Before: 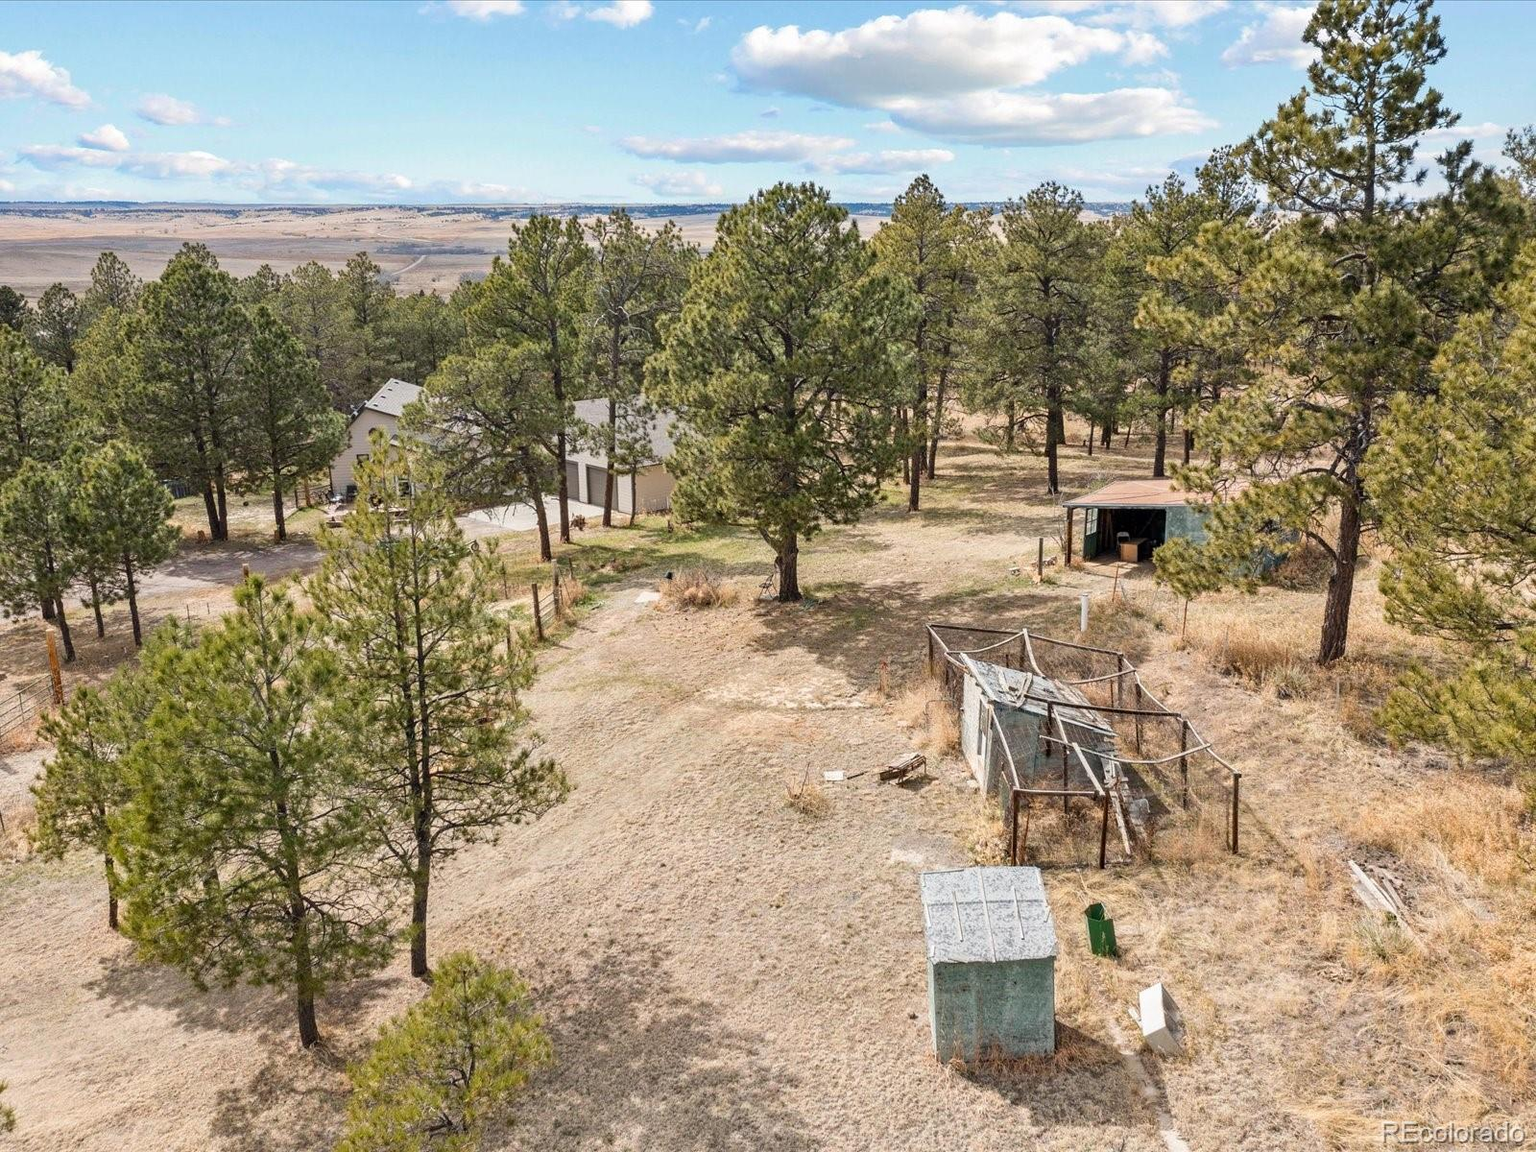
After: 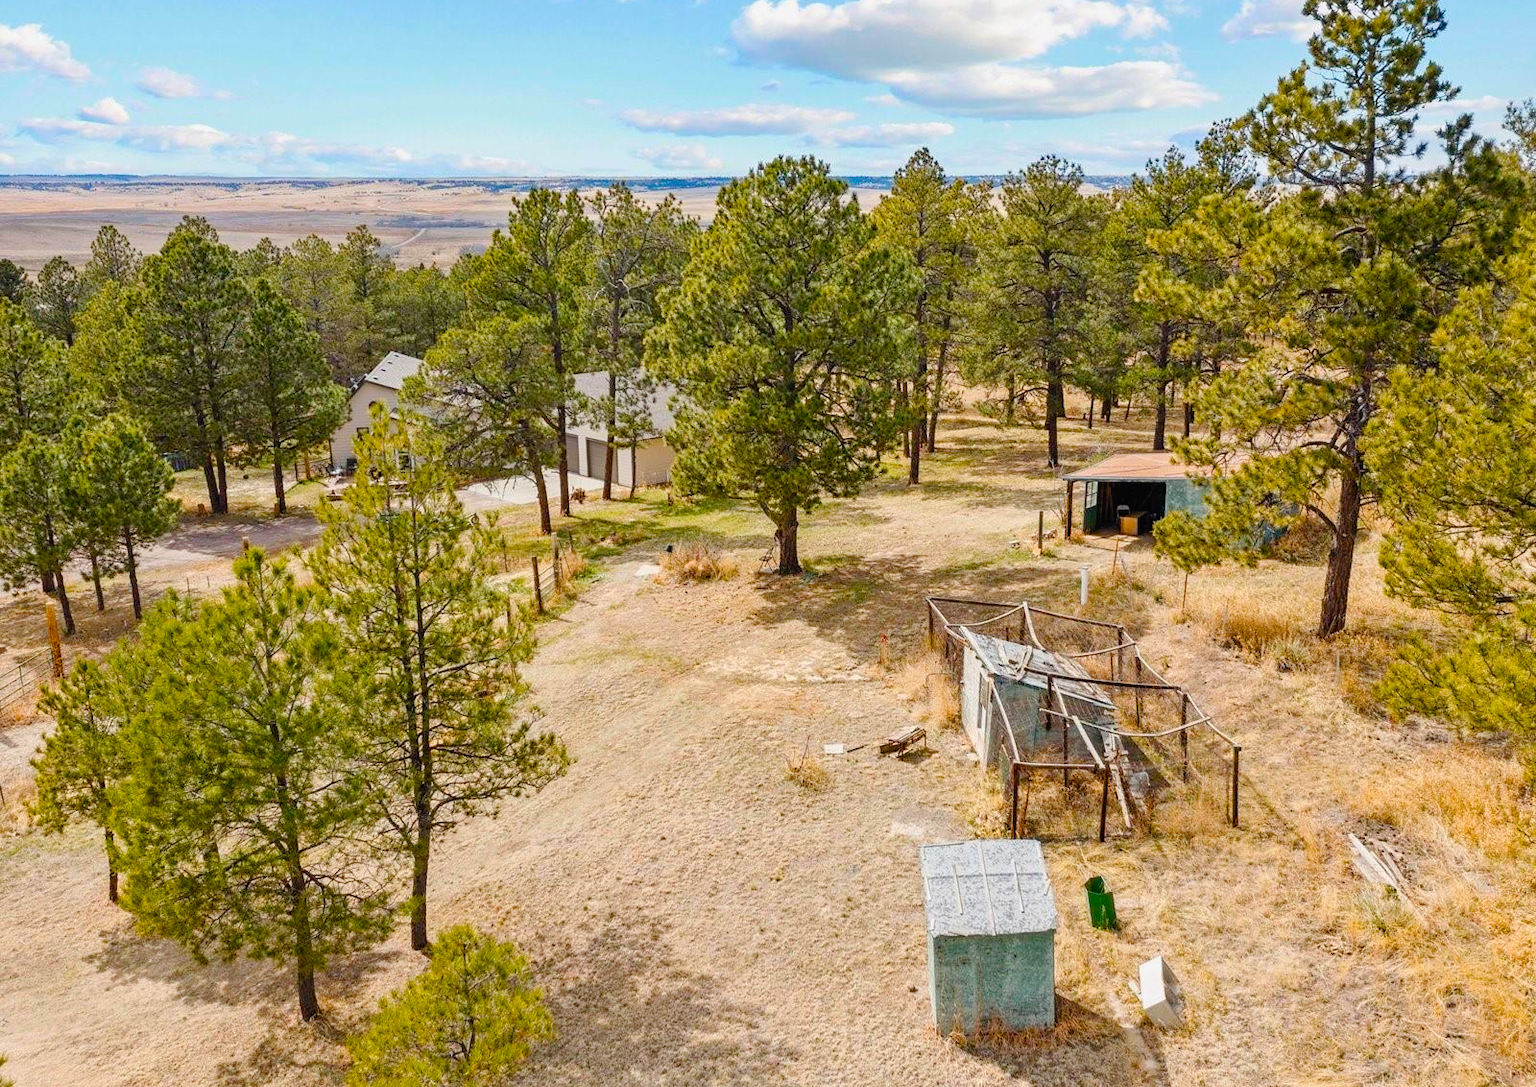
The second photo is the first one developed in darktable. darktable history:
tone curve: curves: ch0 [(0, 0.013) (0.036, 0.035) (0.274, 0.288) (0.504, 0.536) (0.844, 0.84) (1, 0.97)]; ch1 [(0, 0) (0.389, 0.403) (0.462, 0.48) (0.499, 0.5) (0.522, 0.534) (0.567, 0.588) (0.626, 0.645) (0.749, 0.781) (1, 1)]; ch2 [(0, 0) (0.457, 0.486) (0.5, 0.501) (0.533, 0.539) (0.599, 0.6) (0.704, 0.732) (1, 1)], preserve colors none
crop and rotate: top 2.393%, bottom 3.179%
tone equalizer: on, module defaults
color balance rgb: perceptual saturation grading › global saturation 36.924%, perceptual saturation grading › shadows 35.457%, global vibrance 20%
